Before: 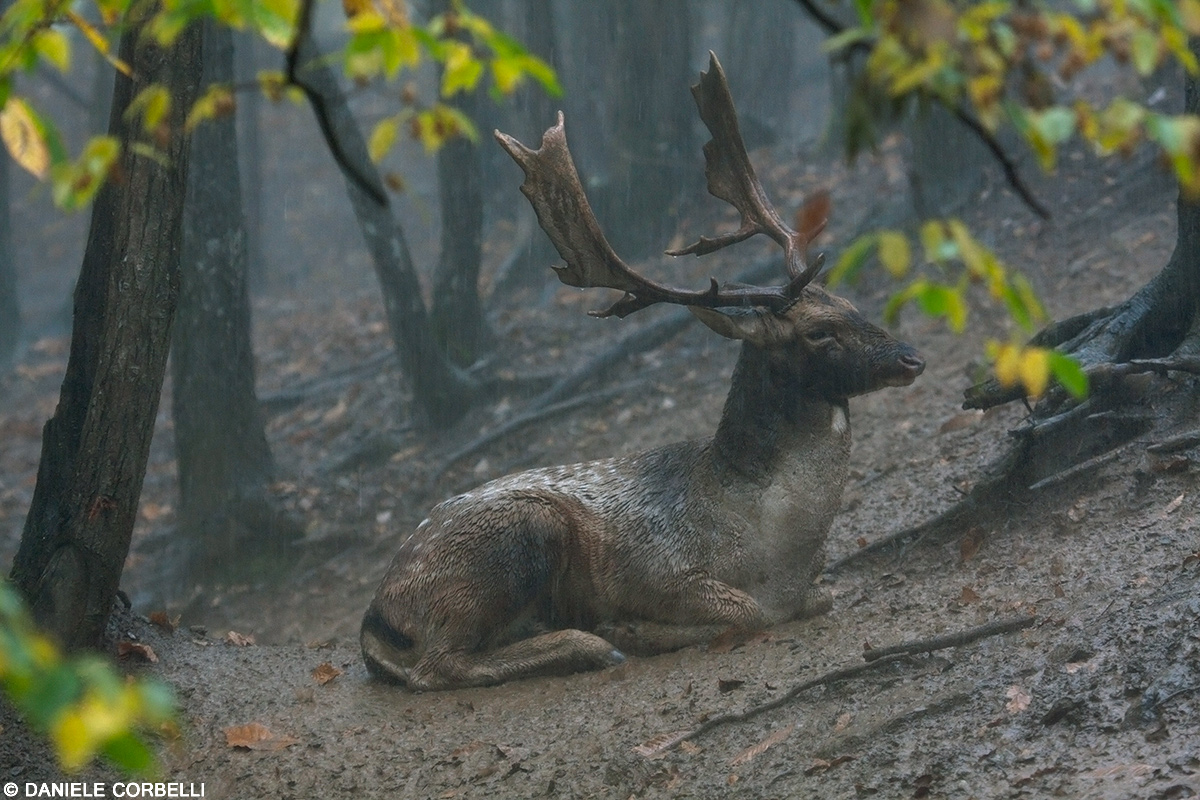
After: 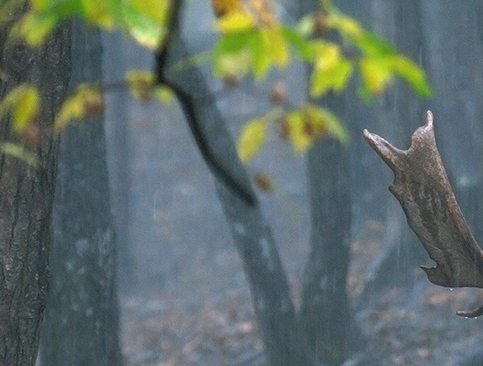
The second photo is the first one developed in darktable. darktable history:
exposure: black level correction 0, exposure 0.596 EV, compensate highlight preservation false
crop and rotate: left 10.974%, top 0.06%, right 48.711%, bottom 54.066%
color calibration: illuminant as shot in camera, x 0.358, y 0.373, temperature 4628.91 K
